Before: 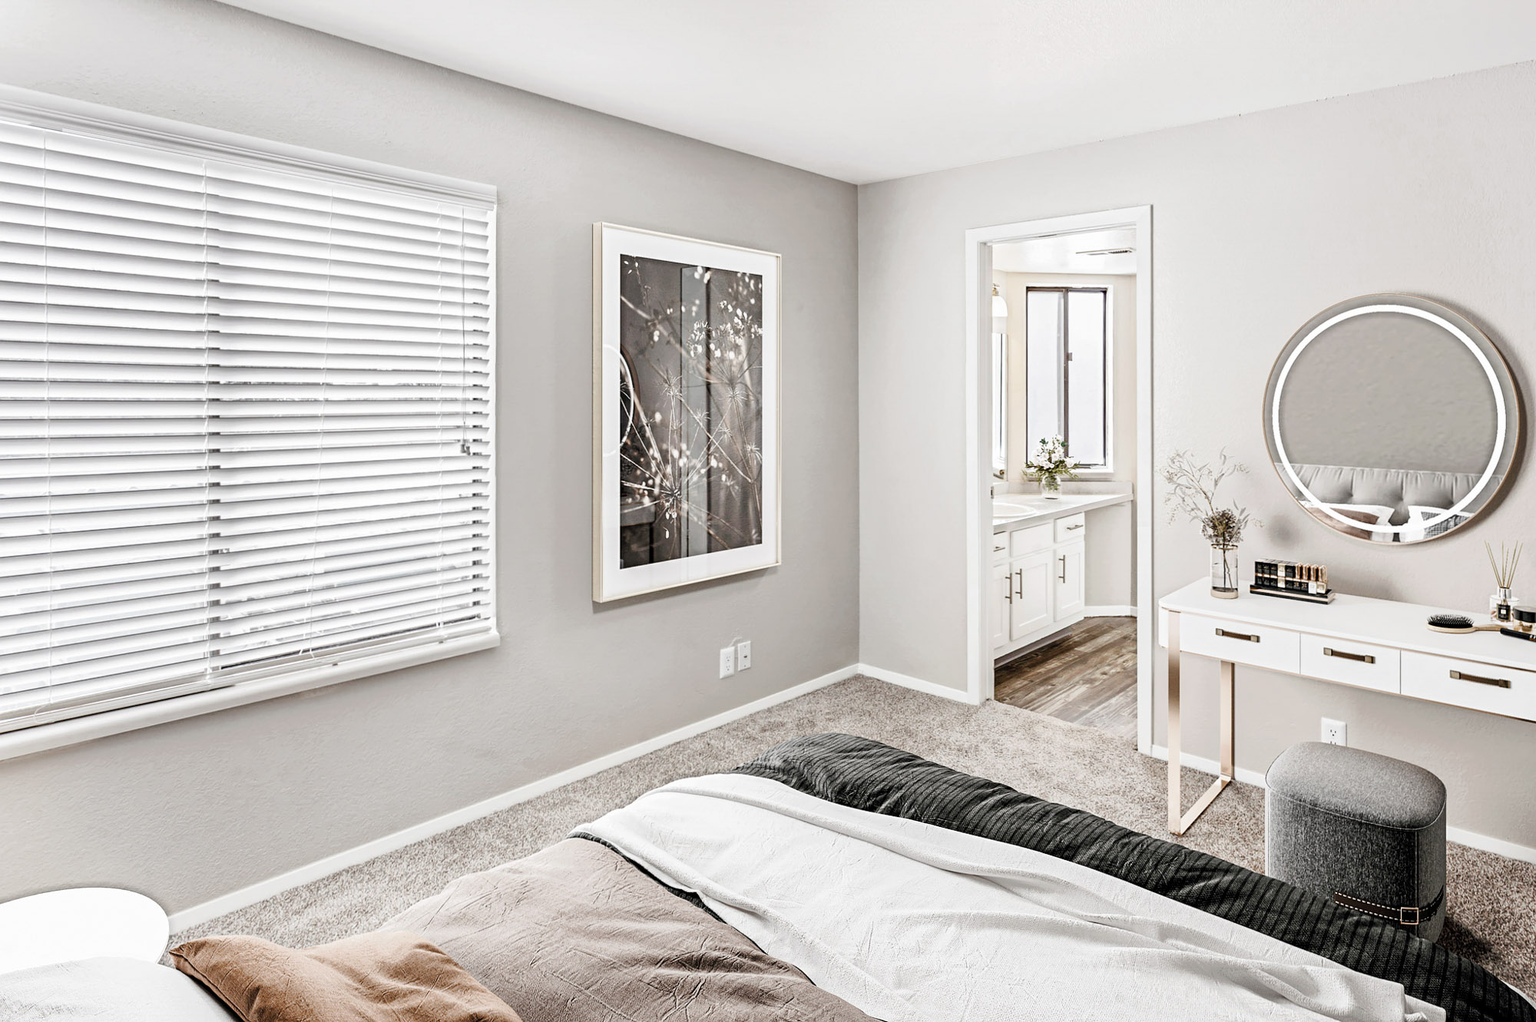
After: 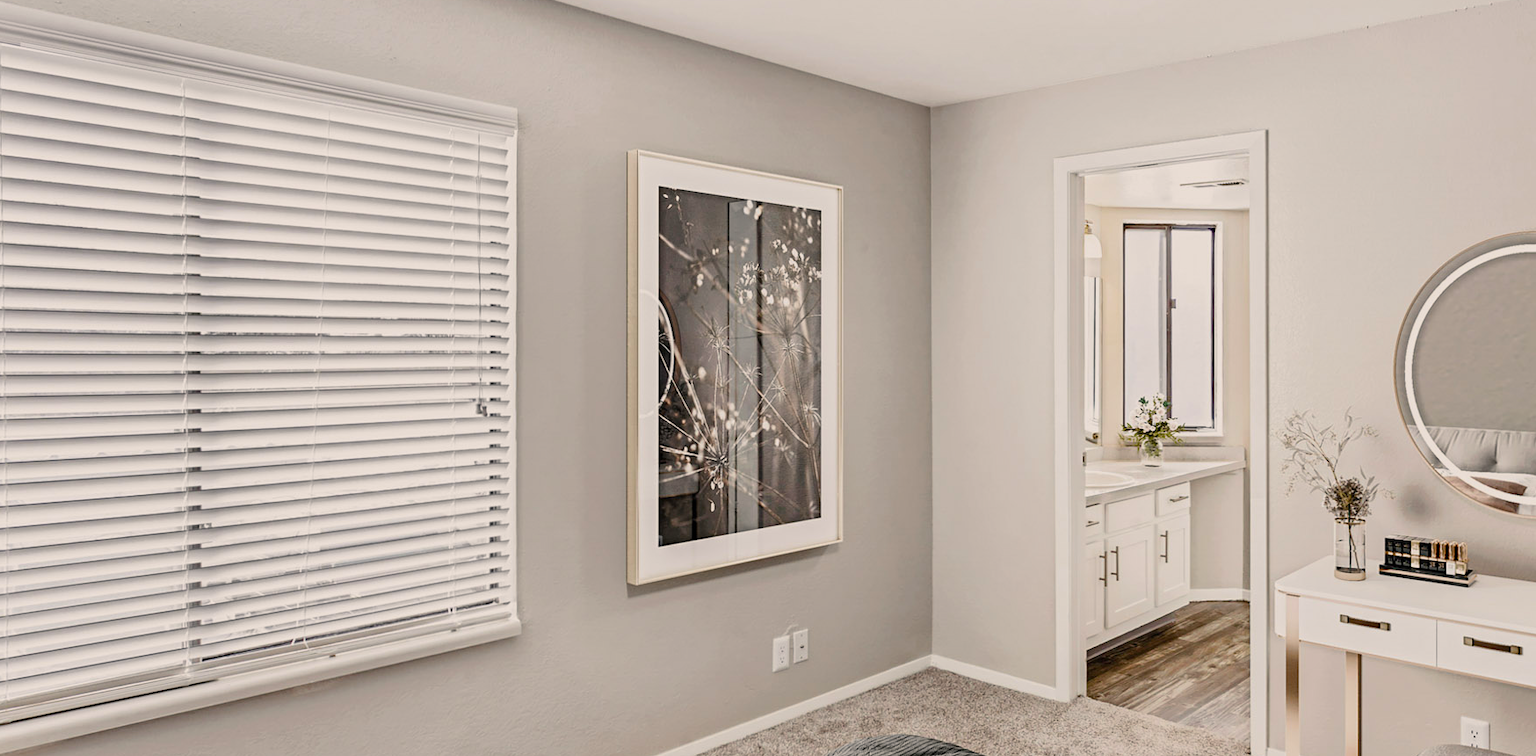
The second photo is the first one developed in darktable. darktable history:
crop: left 2.901%, top 8.949%, right 9.671%, bottom 26.335%
color balance rgb: highlights gain › chroma 2.072%, highlights gain › hue 63.49°, perceptual saturation grading › global saturation 25.363%, global vibrance 20%
exposure: exposure -0.393 EV, compensate highlight preservation false
